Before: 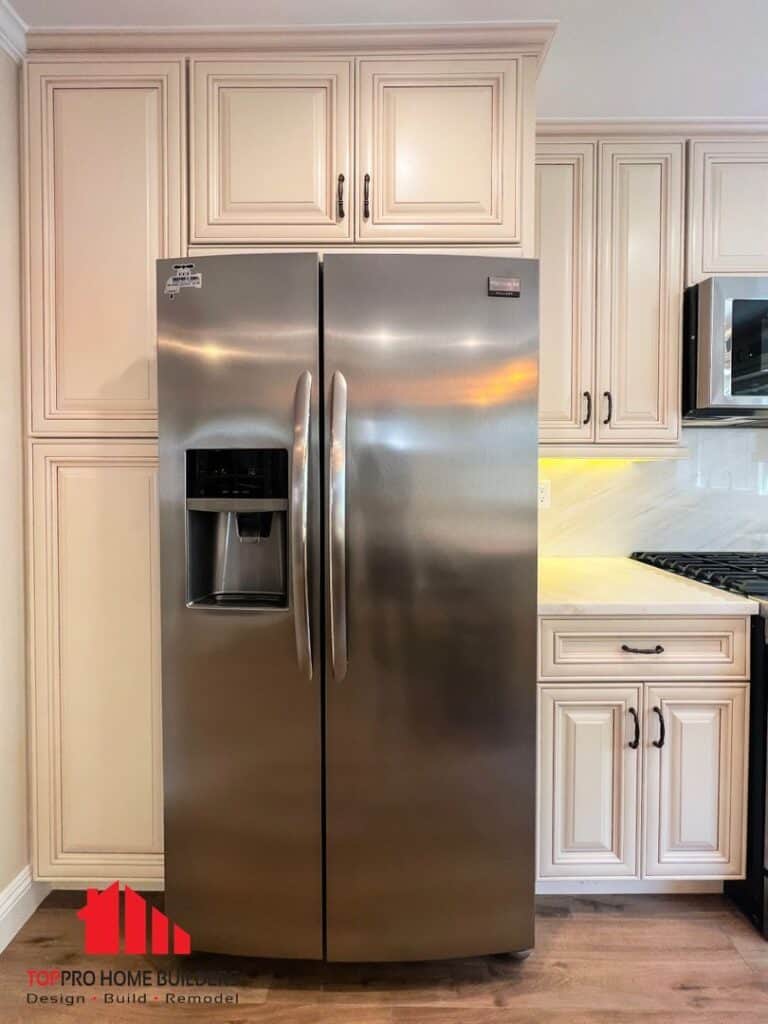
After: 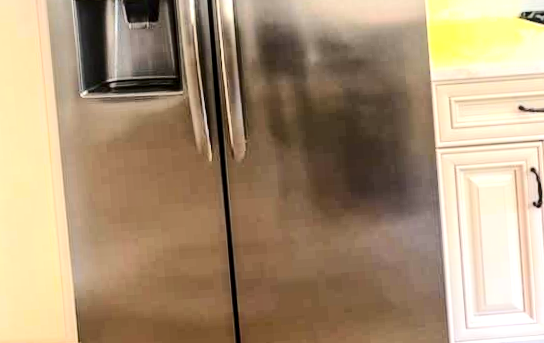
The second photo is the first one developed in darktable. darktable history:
rotate and perspective: rotation -4.2°, shear 0.006, automatic cropping off
crop: left 18.091%, top 51.13%, right 17.525%, bottom 16.85%
exposure: black level correction 0, exposure 0.9 EV, compensate highlight preservation false
local contrast: detail 130%
tone curve: curves: ch0 [(0, 0.011) (0.104, 0.085) (0.236, 0.234) (0.398, 0.507) (0.472, 0.62) (0.641, 0.773) (0.835, 0.883) (1, 0.961)]; ch1 [(0, 0) (0.353, 0.344) (0.43, 0.401) (0.479, 0.476) (0.502, 0.504) (0.54, 0.542) (0.602, 0.613) (0.638, 0.668) (0.693, 0.727) (1, 1)]; ch2 [(0, 0) (0.34, 0.314) (0.434, 0.43) (0.5, 0.506) (0.528, 0.534) (0.55, 0.567) (0.595, 0.613) (0.644, 0.729) (1, 1)], color space Lab, independent channels, preserve colors none
